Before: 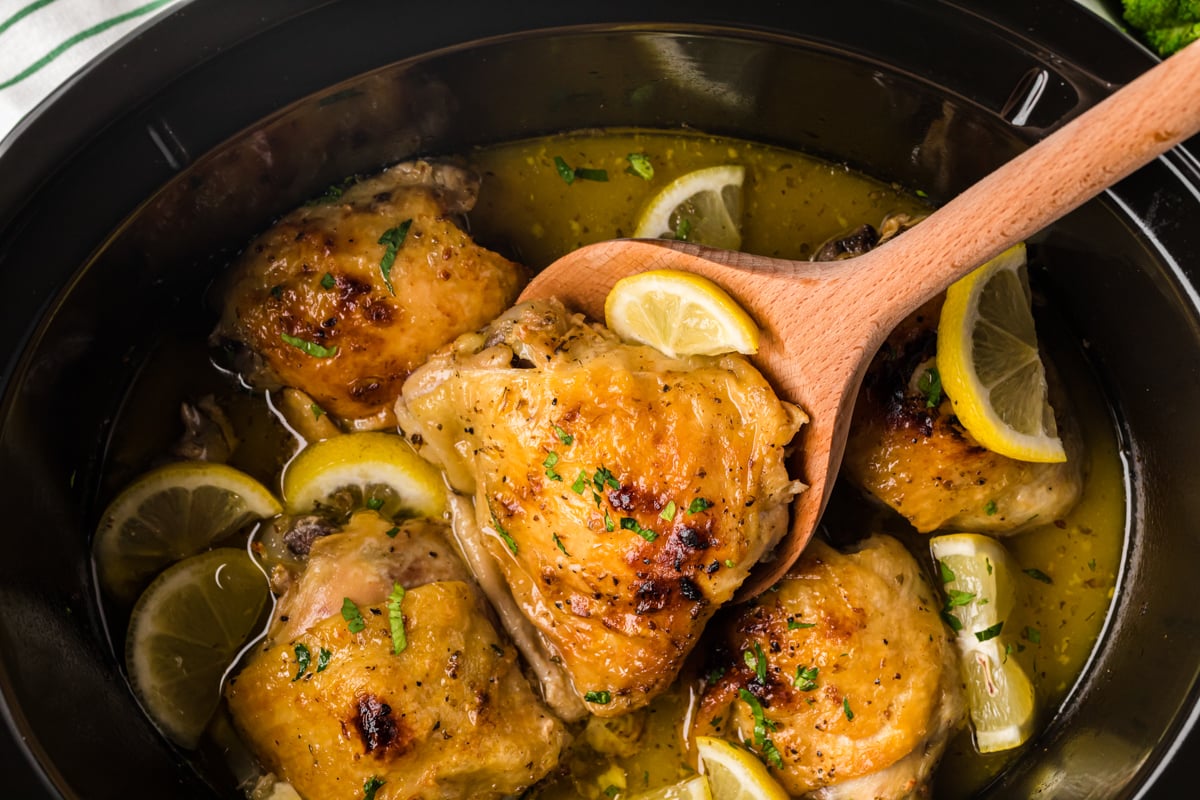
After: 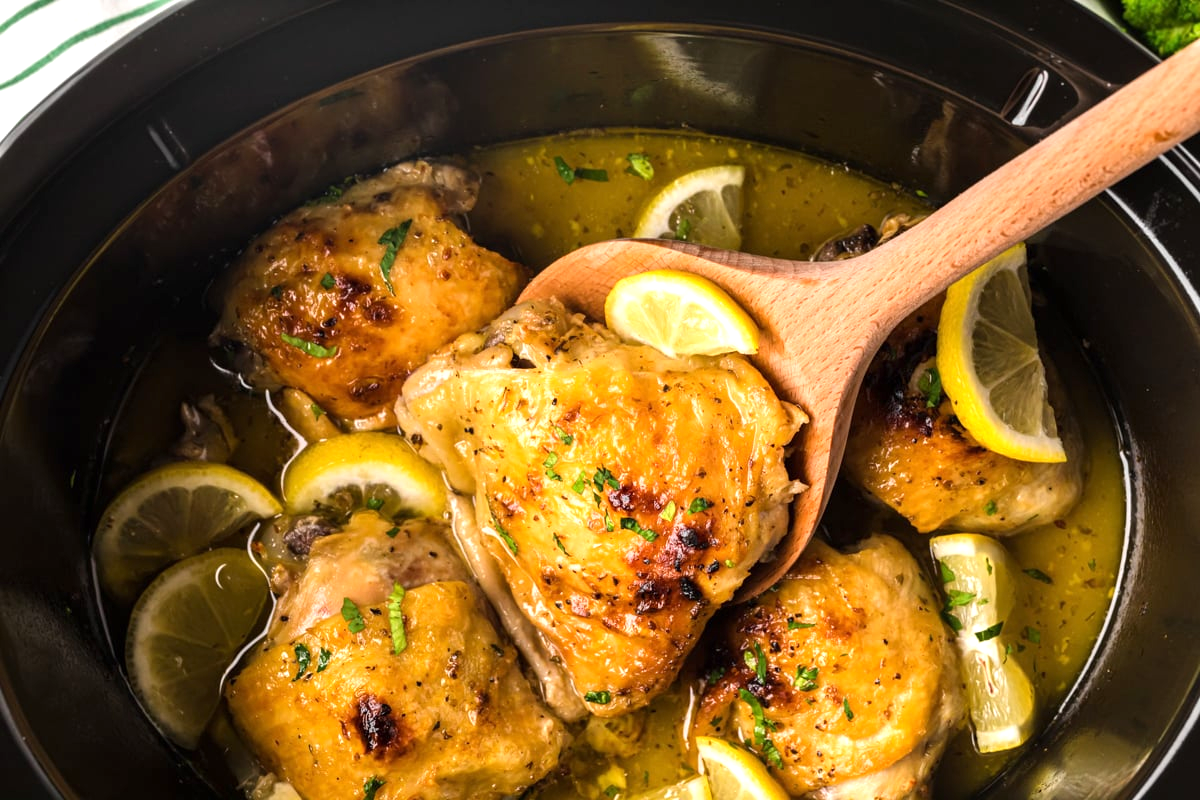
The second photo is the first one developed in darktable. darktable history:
exposure: exposure 0.602 EV, compensate highlight preservation false
